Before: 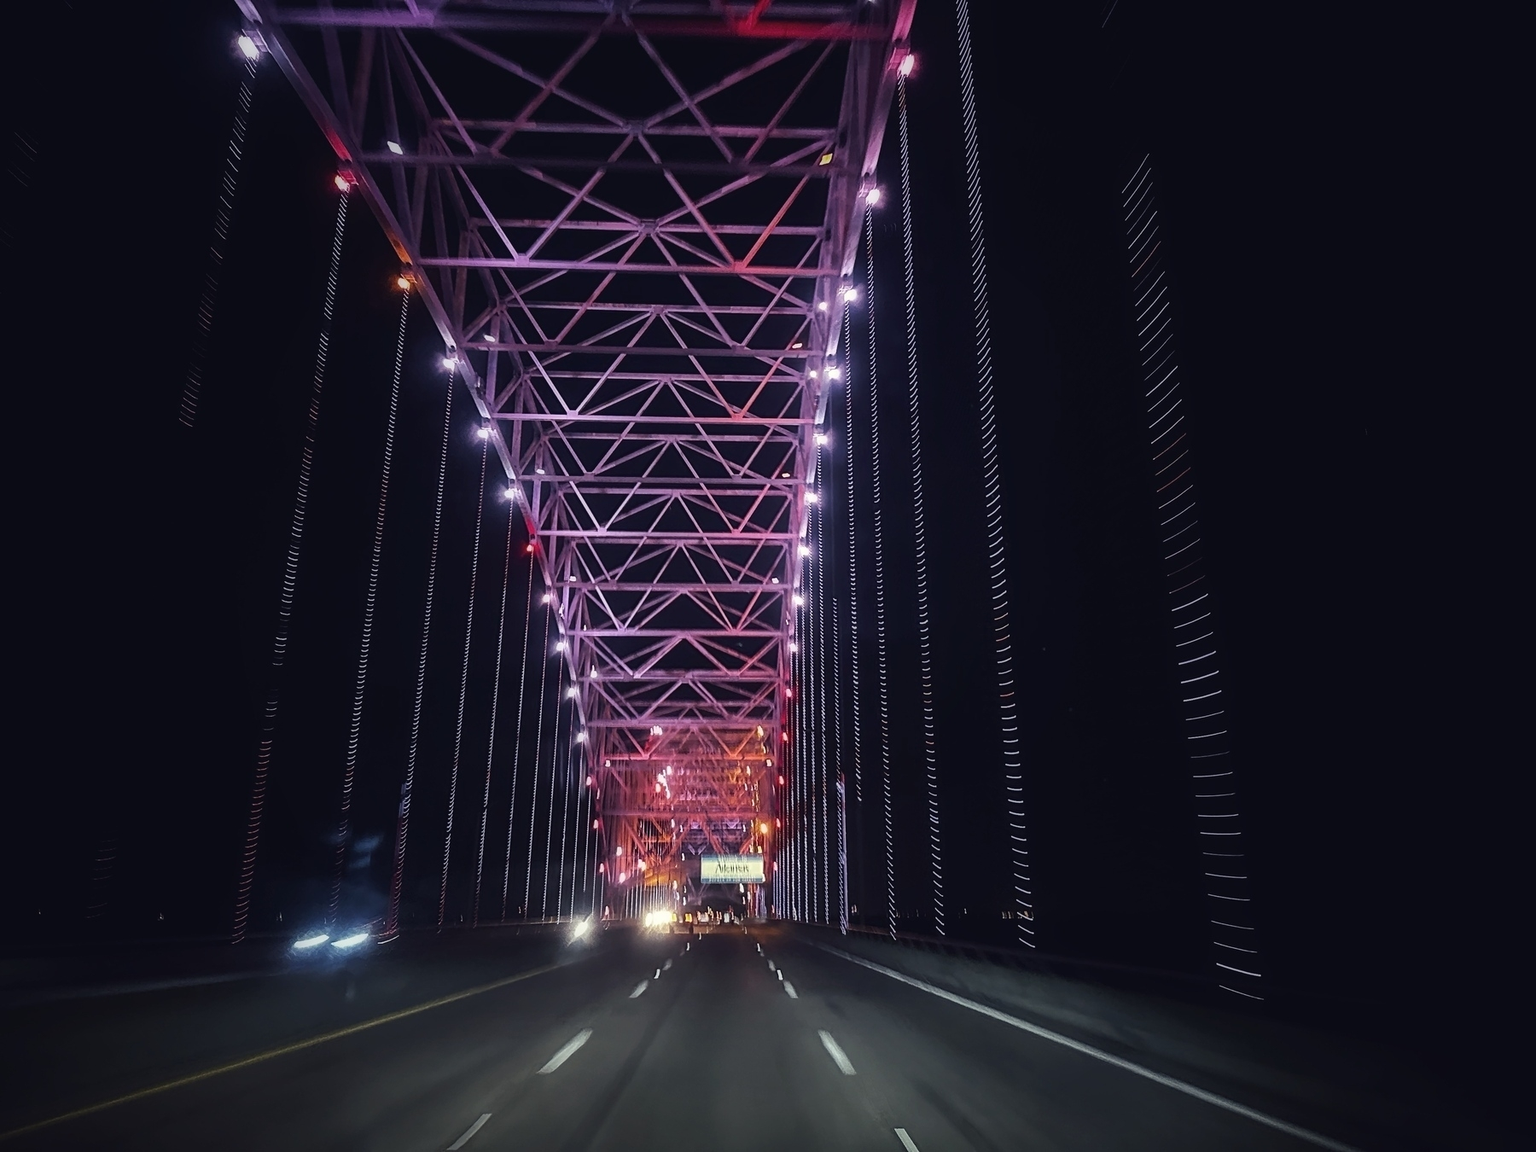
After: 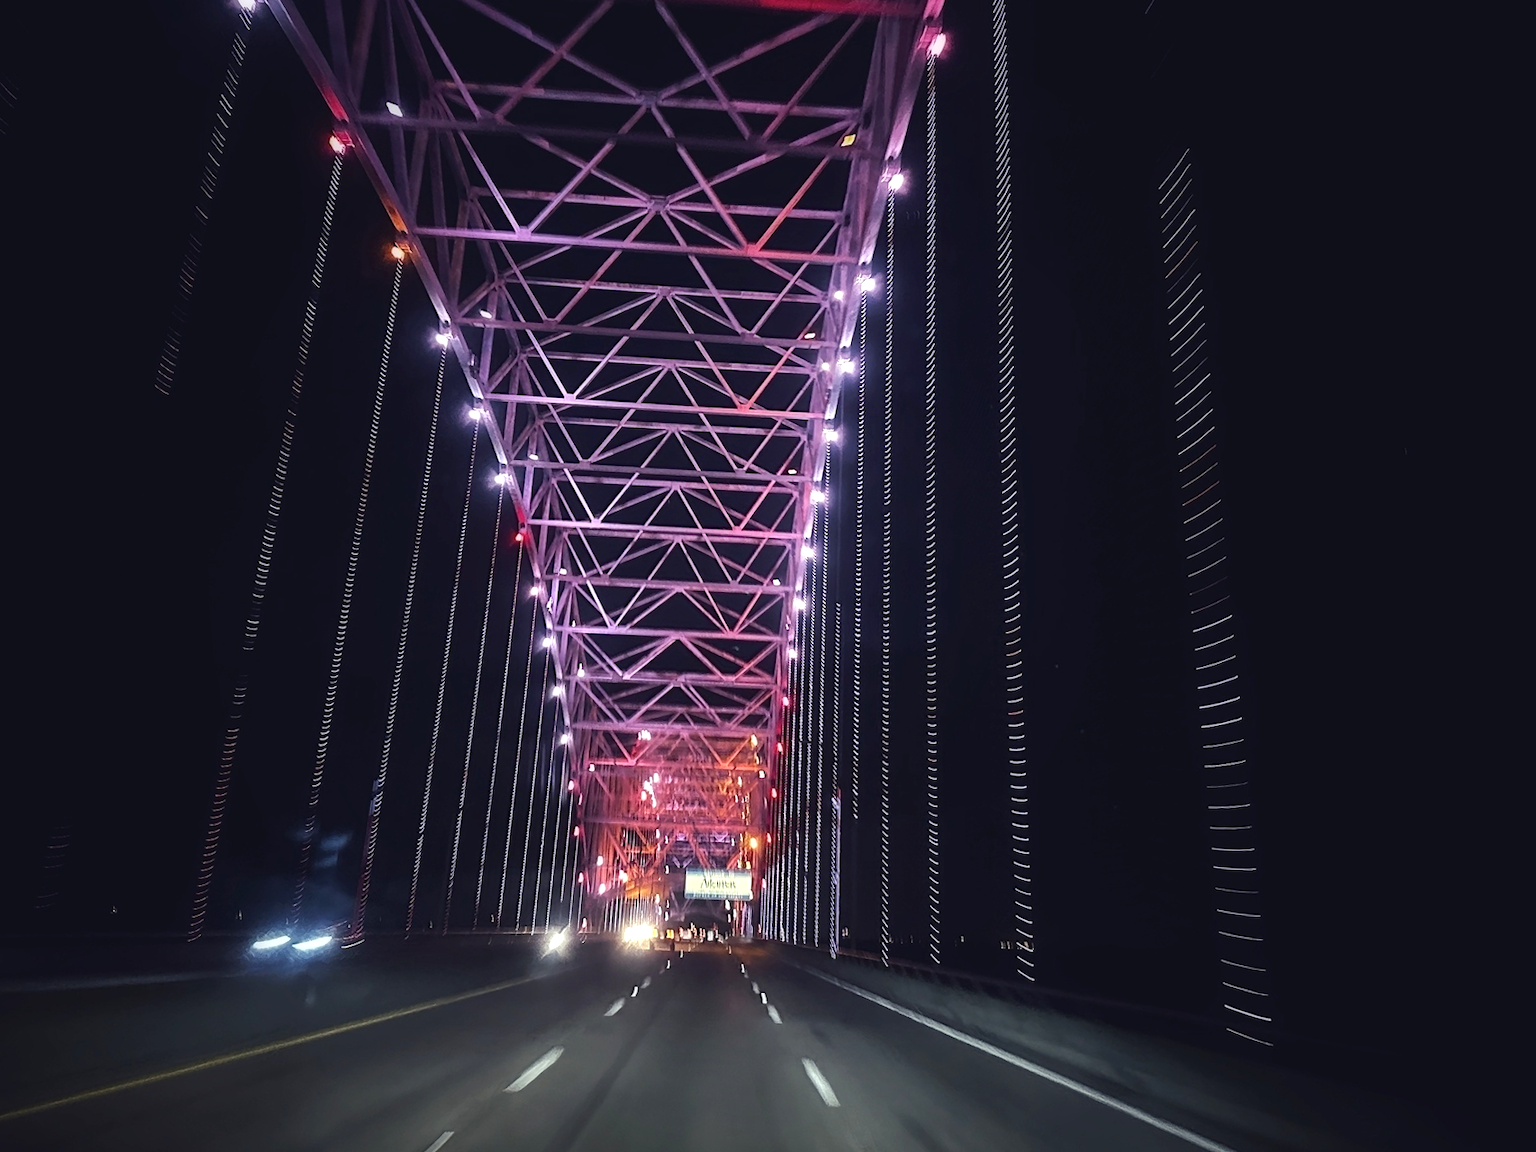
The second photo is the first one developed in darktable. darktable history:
crop and rotate: angle -2.38°
exposure: exposure 0.493 EV, compensate highlight preservation false
white balance: emerald 1
